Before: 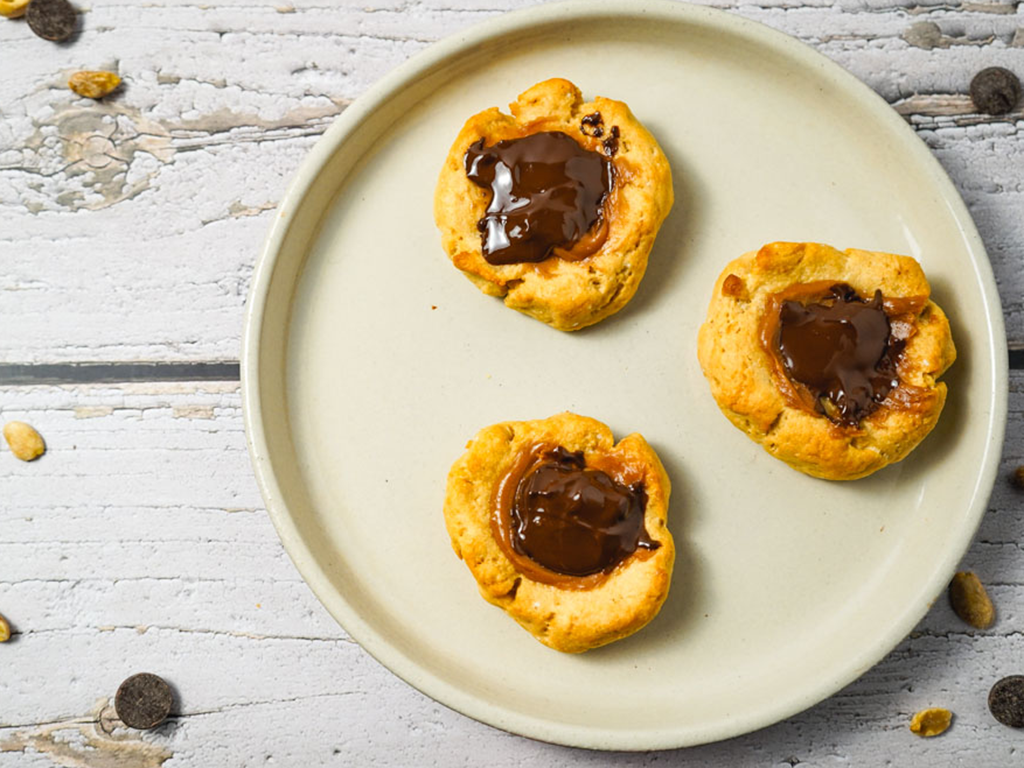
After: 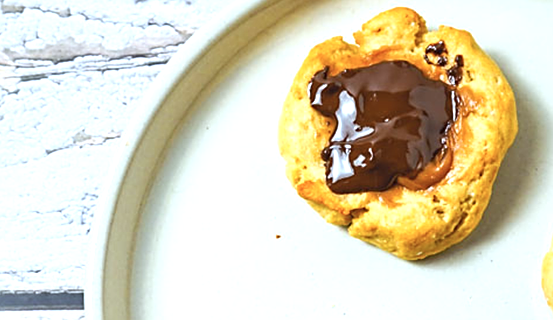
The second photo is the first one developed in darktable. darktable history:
color calibration: illuminant as shot in camera, x 0.378, y 0.381, temperature 4090.54 K
sharpen: on, module defaults
crop: left 15.313%, top 9.277%, right 30.664%, bottom 48.941%
exposure: black level correction -0.002, exposure 0.546 EV, compensate highlight preservation false
